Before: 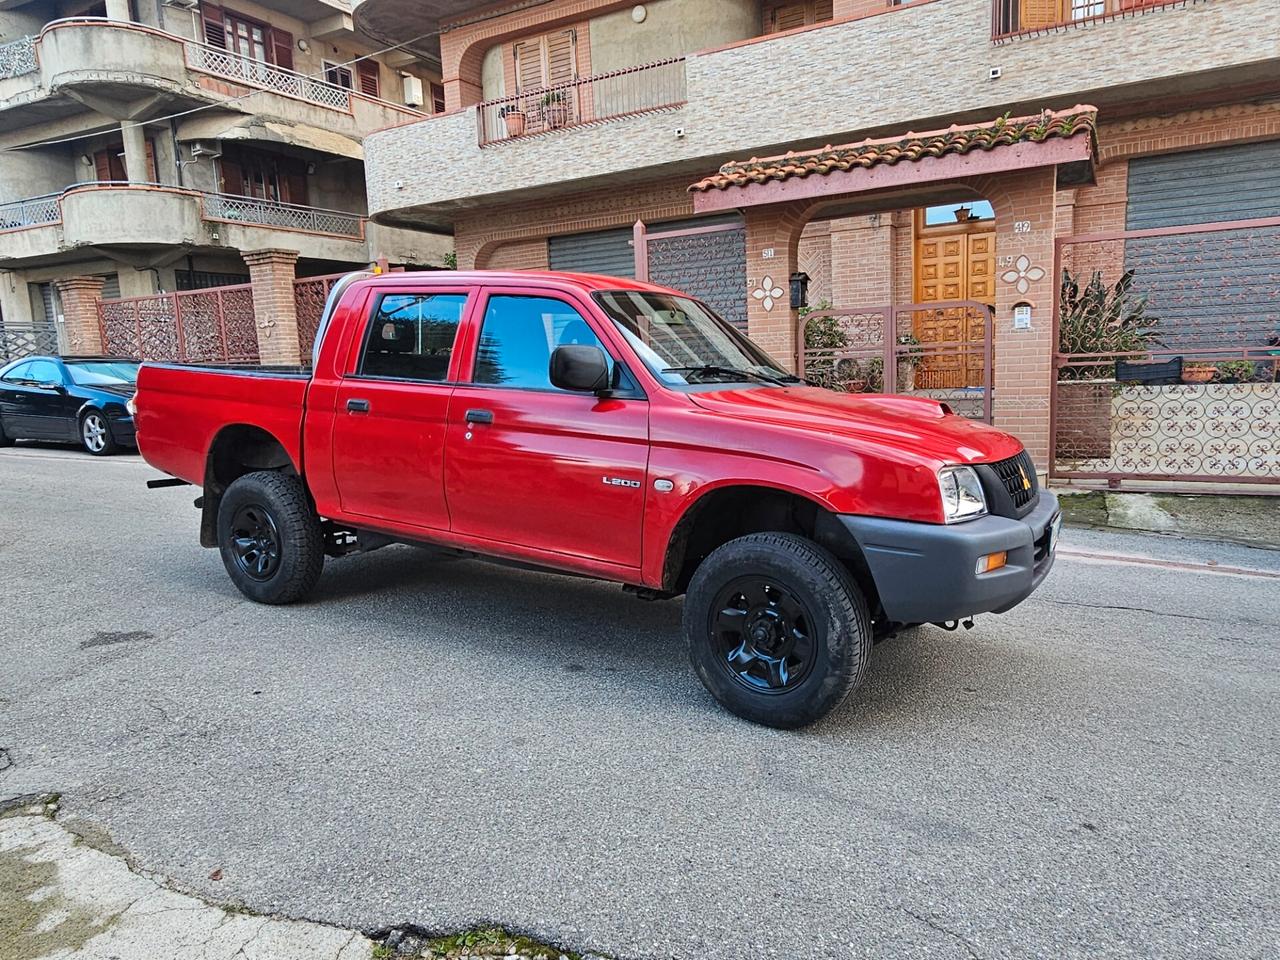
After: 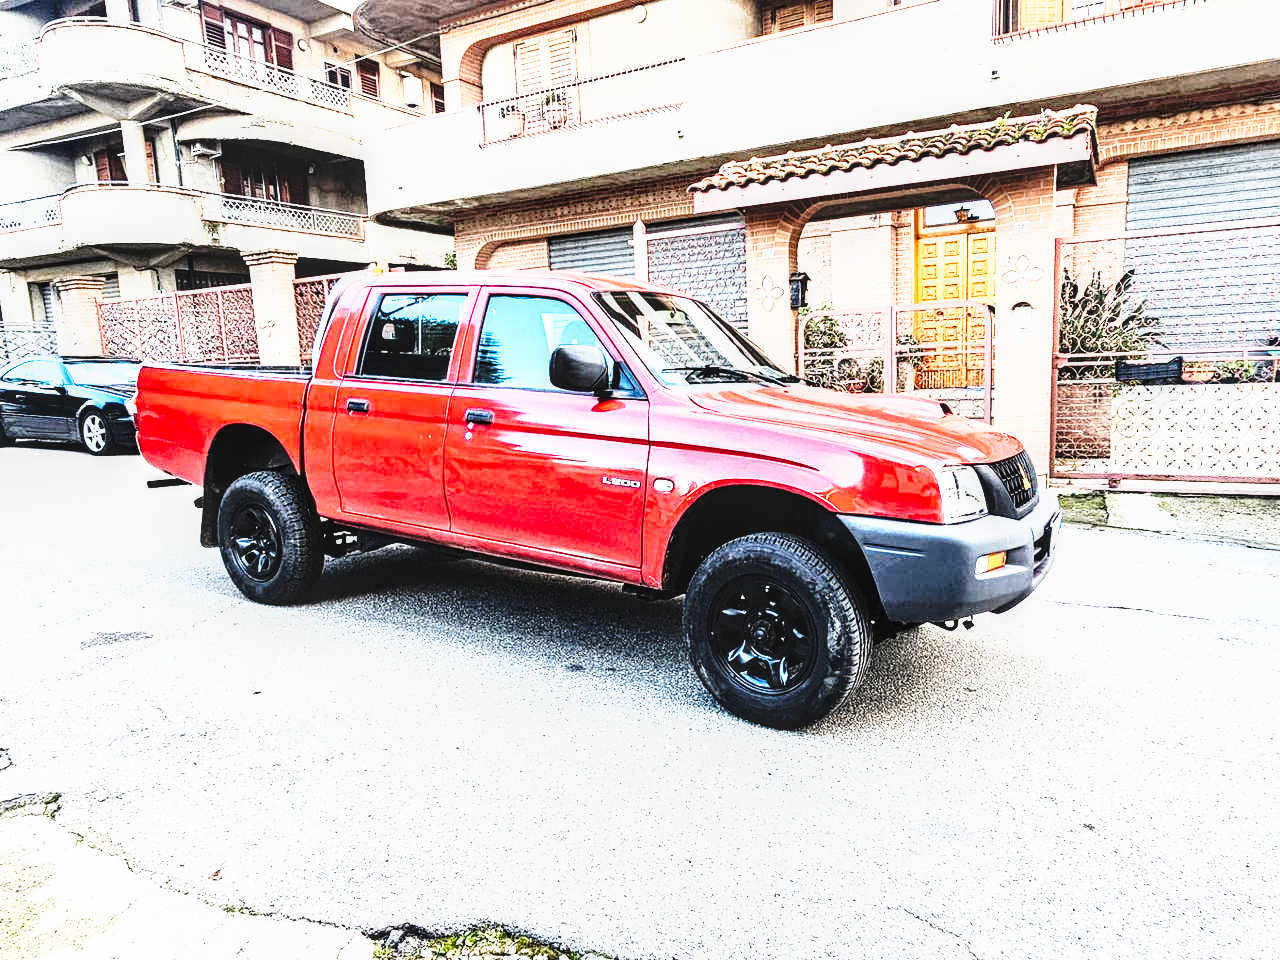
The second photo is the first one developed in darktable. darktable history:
local contrast: on, module defaults
rgb curve: curves: ch0 [(0, 0) (0.21, 0.15) (0.24, 0.21) (0.5, 0.75) (0.75, 0.96) (0.89, 0.99) (1, 1)]; ch1 [(0, 0.02) (0.21, 0.13) (0.25, 0.2) (0.5, 0.67) (0.75, 0.9) (0.89, 0.97) (1, 1)]; ch2 [(0, 0.02) (0.21, 0.13) (0.25, 0.2) (0.5, 0.67) (0.75, 0.9) (0.89, 0.97) (1, 1)], compensate middle gray true
base curve: curves: ch0 [(0, 0) (0.026, 0.03) (0.109, 0.232) (0.351, 0.748) (0.669, 0.968) (1, 1)], preserve colors none
